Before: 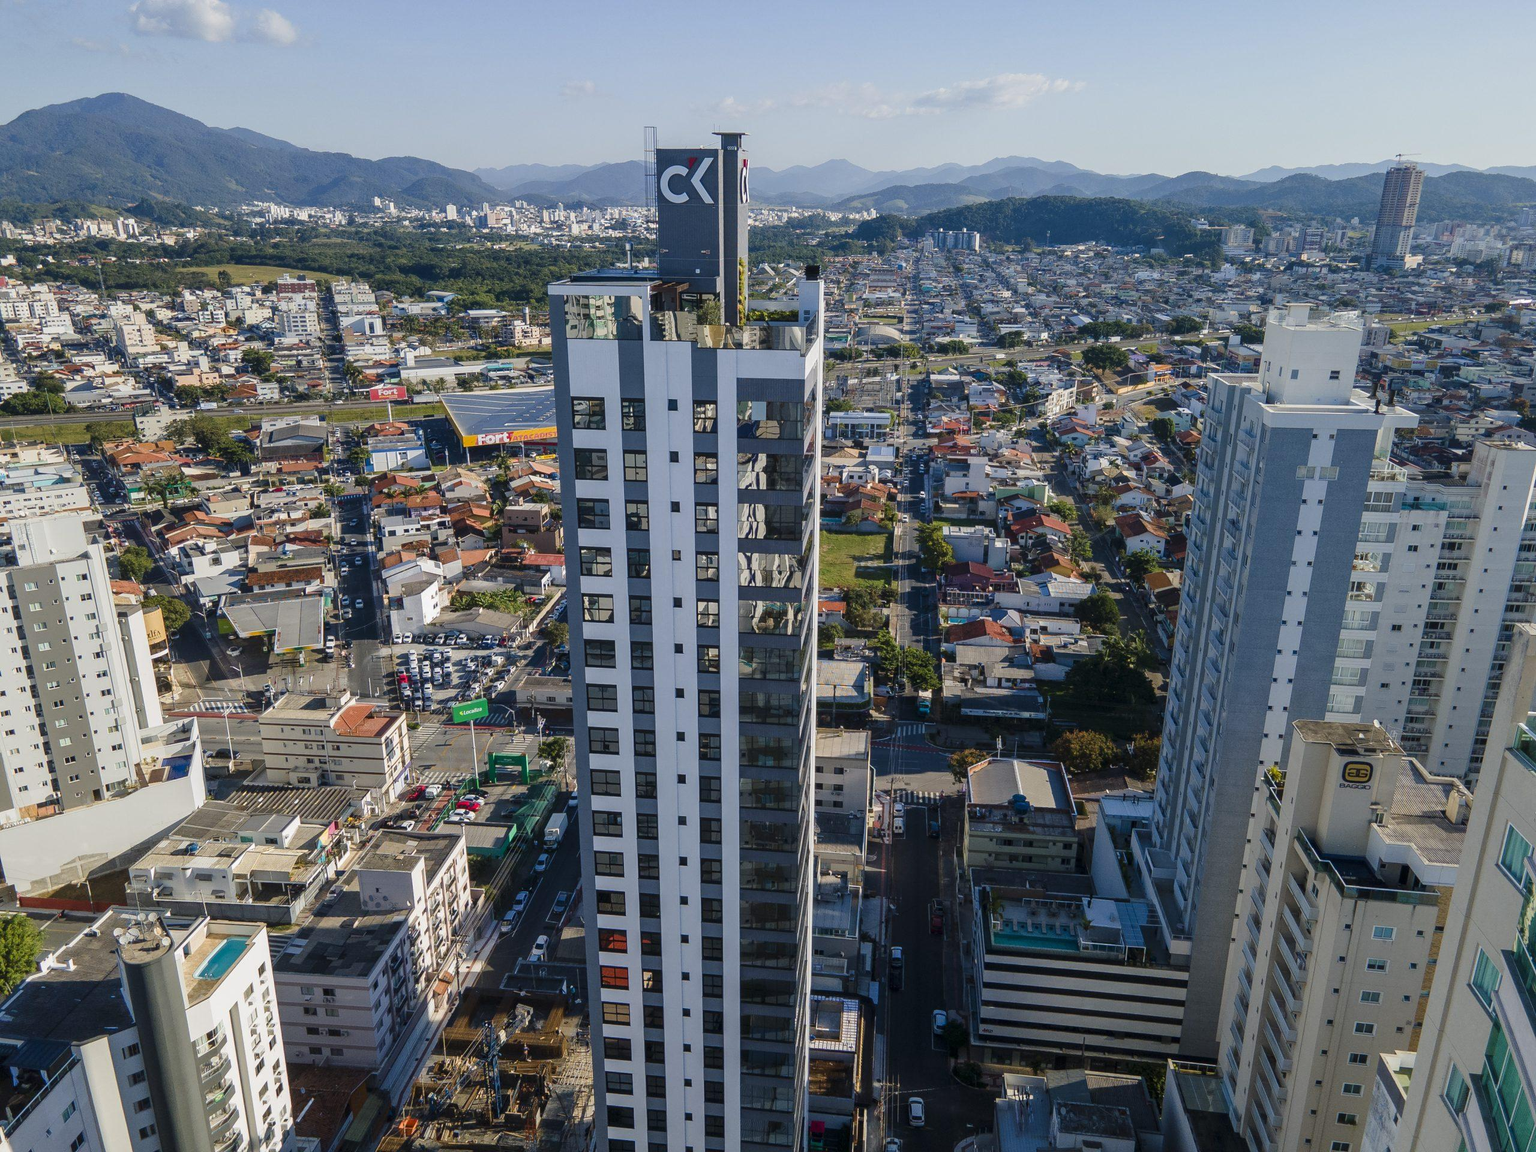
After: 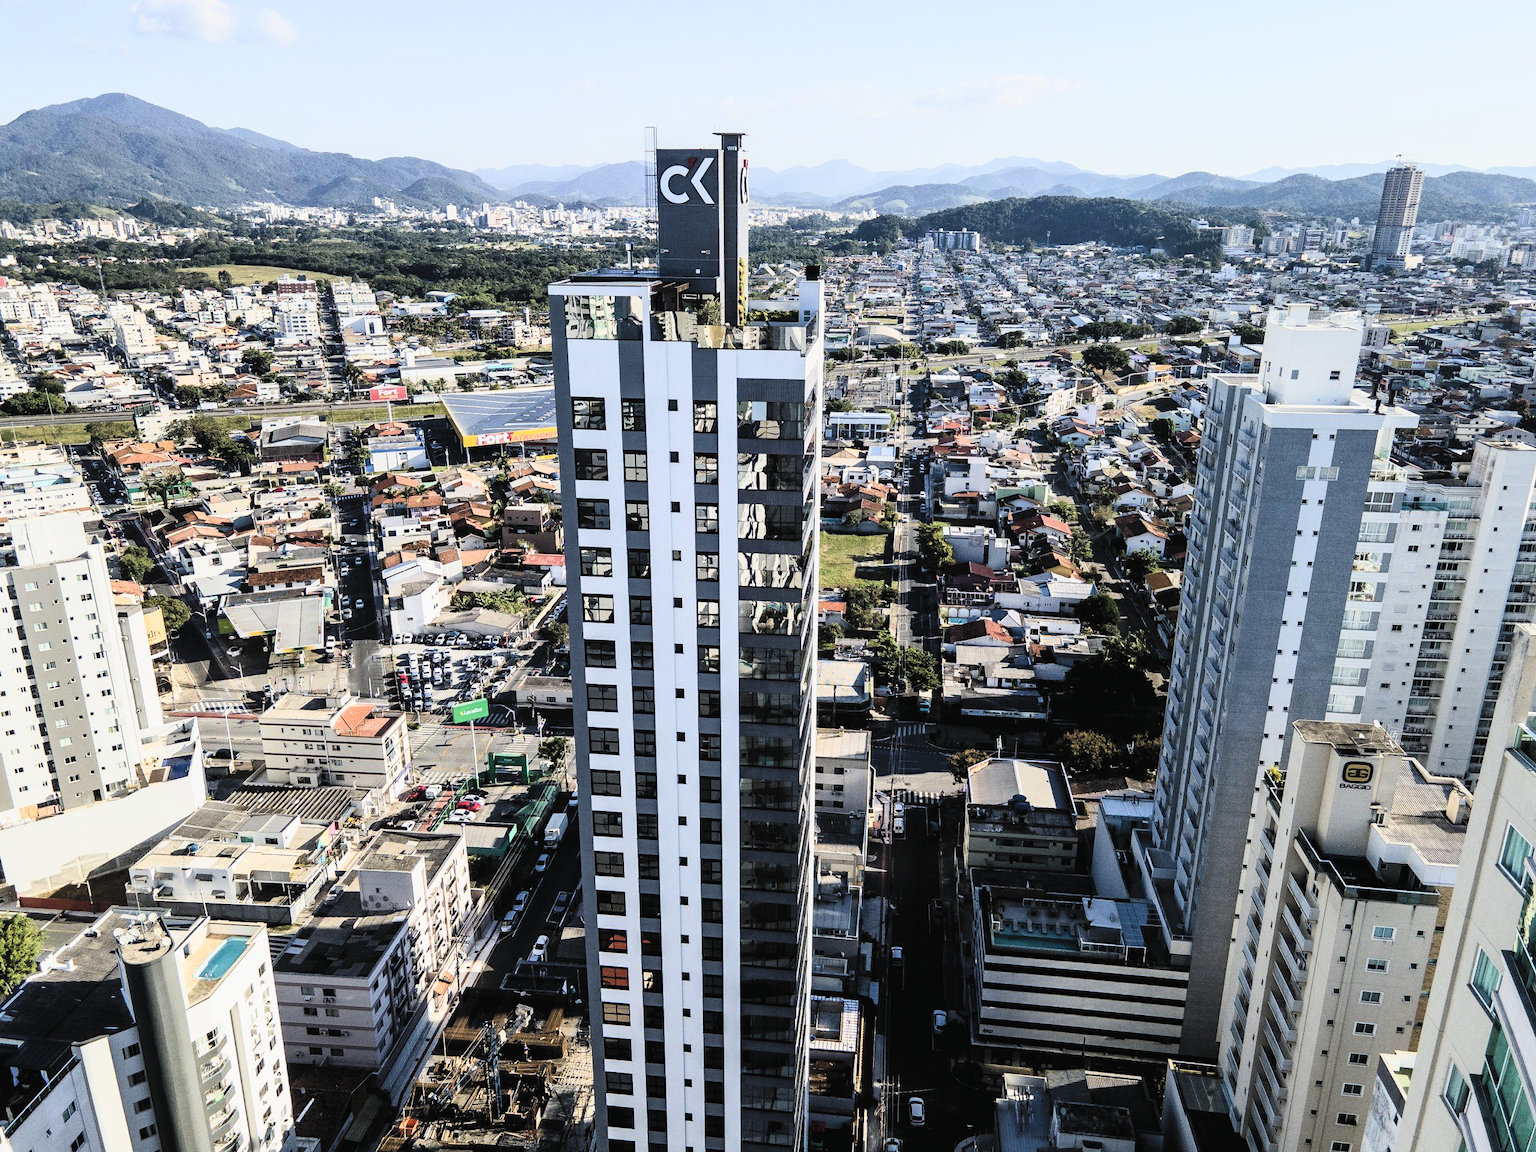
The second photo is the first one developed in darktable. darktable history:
filmic rgb: black relative exposure -5 EV, hardness 2.88, contrast 1.3, highlights saturation mix -30%
contrast brightness saturation: contrast 0.39, brightness 0.53
